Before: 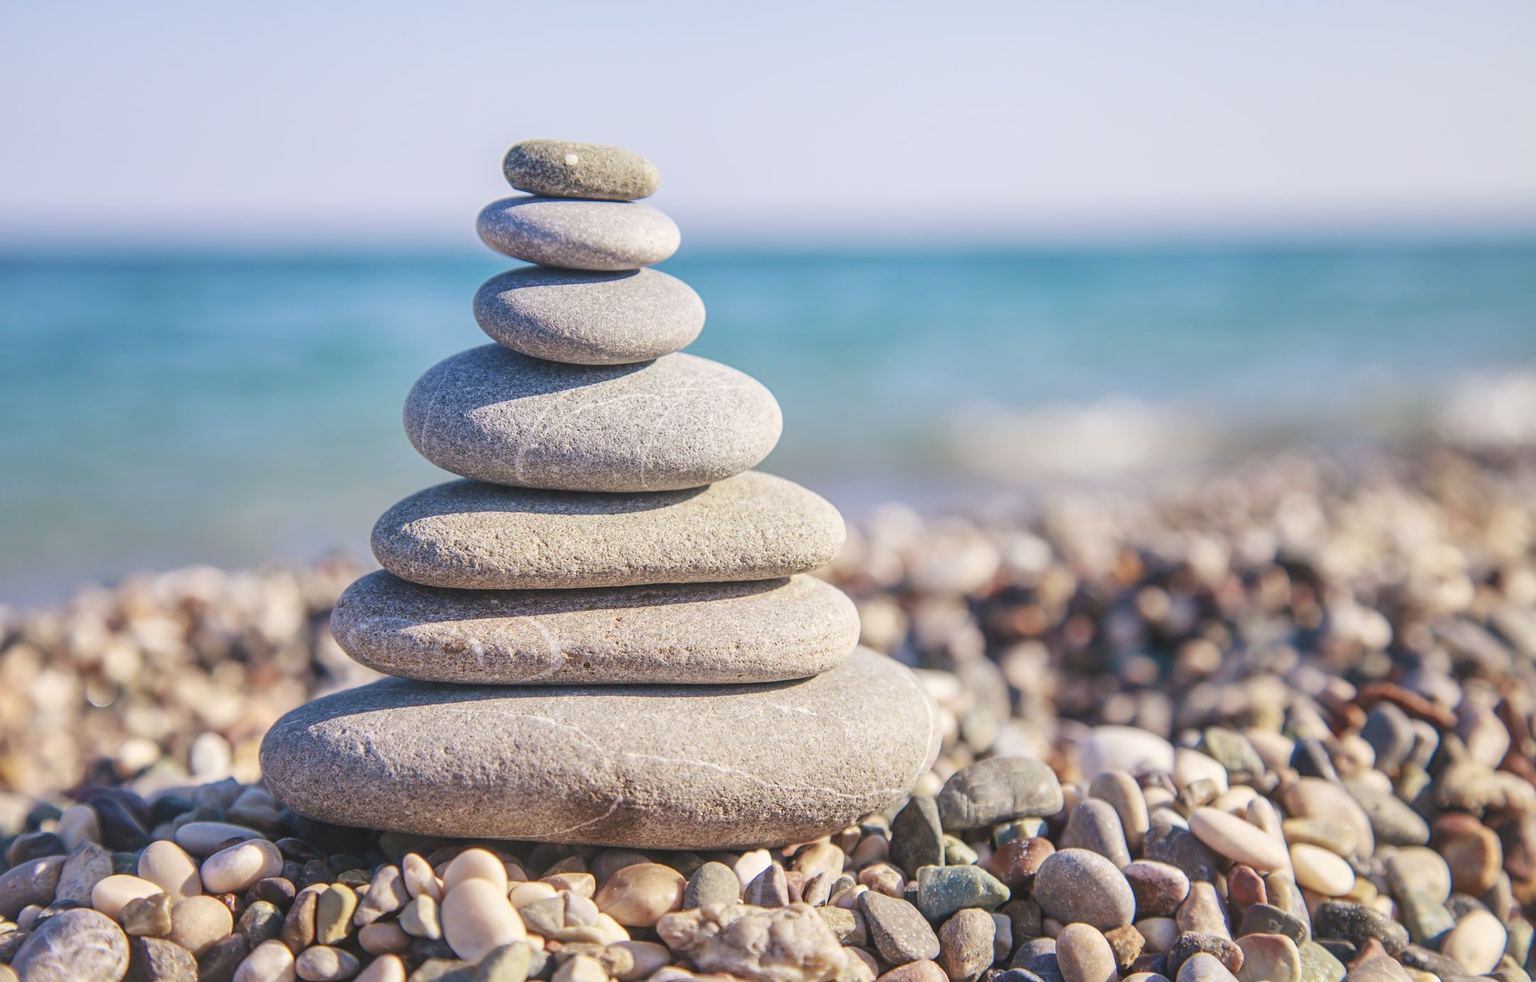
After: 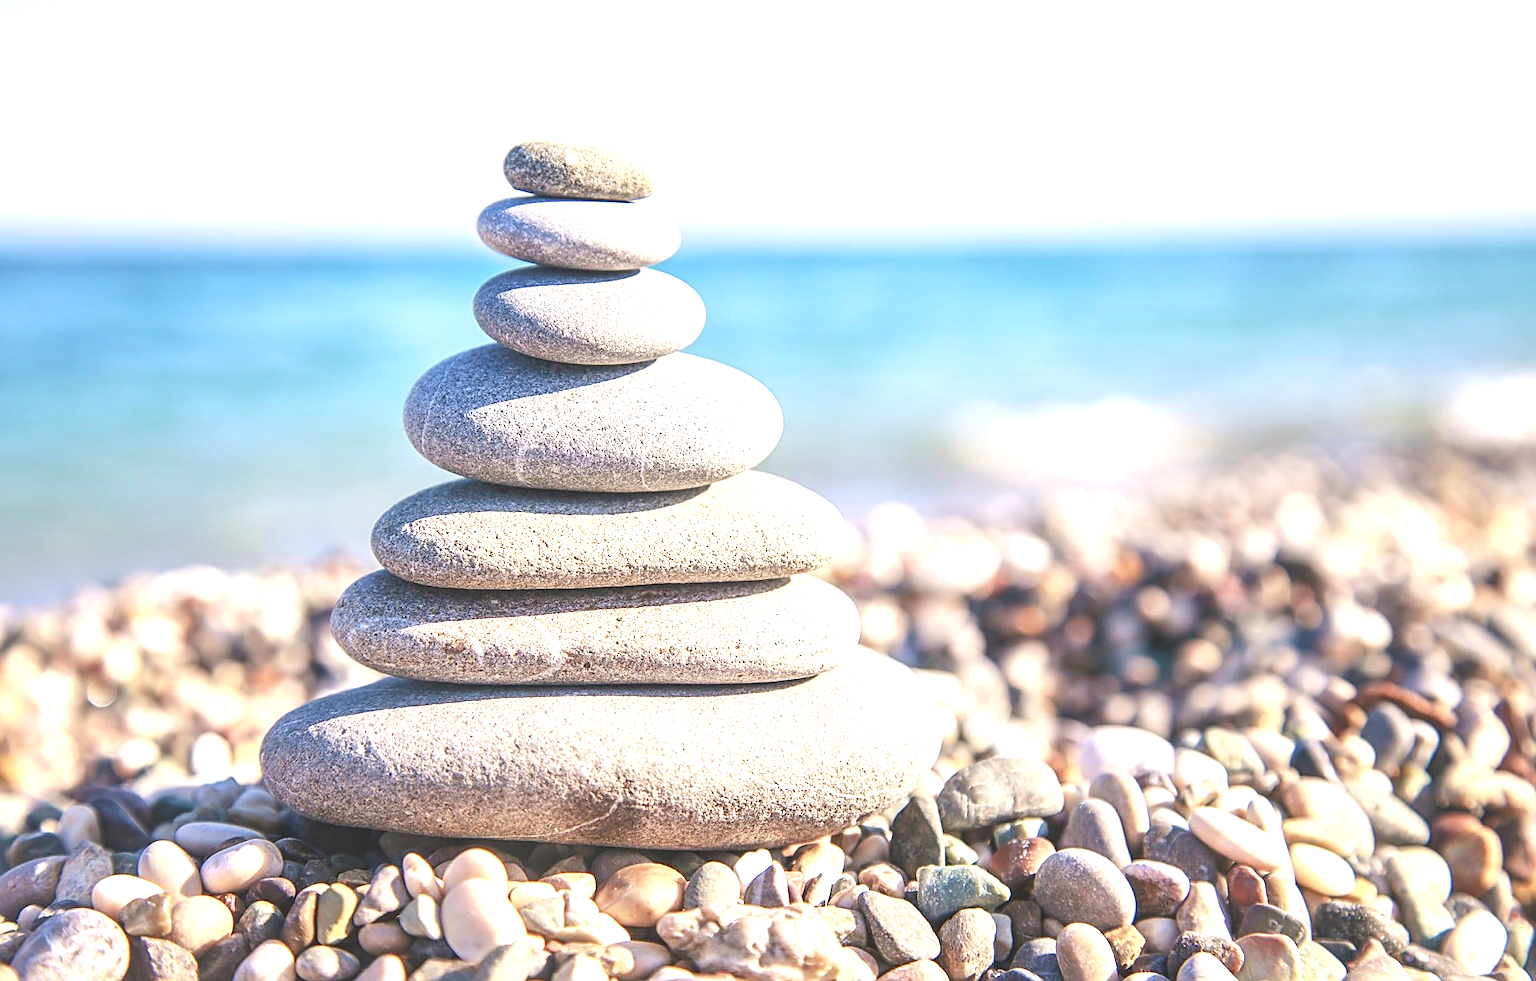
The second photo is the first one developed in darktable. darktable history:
sharpen: on, module defaults
exposure: black level correction 0, exposure 1 EV, compensate exposure bias true, compensate highlight preservation false
white balance: red 1, blue 1
